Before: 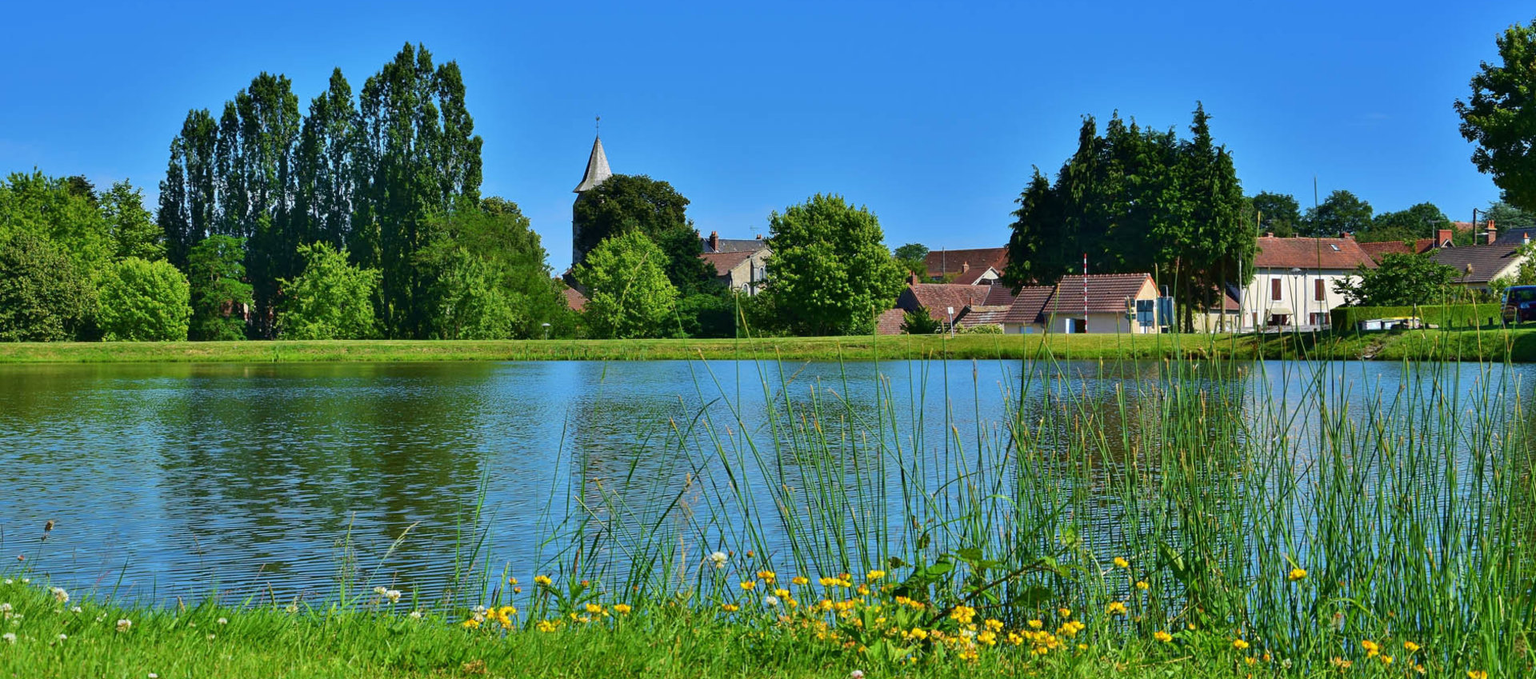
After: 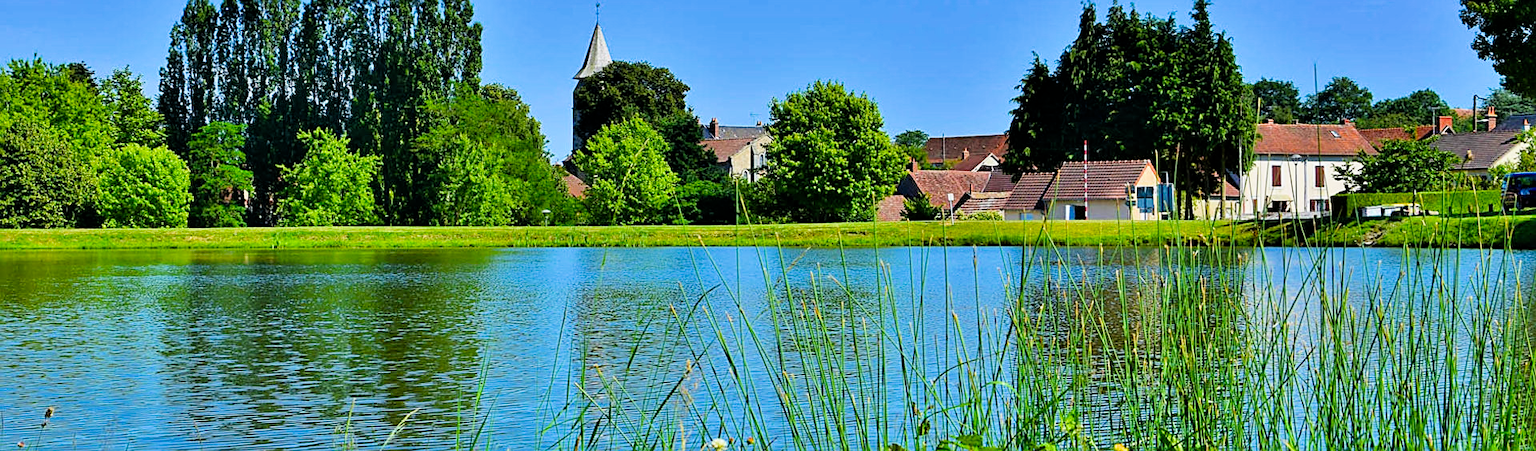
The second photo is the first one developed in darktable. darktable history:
exposure: black level correction 0, exposure 0.7 EV, compensate exposure bias true, compensate highlight preservation false
sharpen: on, module defaults
crop: top 16.727%, bottom 16.727%
filmic rgb: black relative exposure -7.75 EV, white relative exposure 4.4 EV, threshold 3 EV, target black luminance 0%, hardness 3.76, latitude 50.51%, contrast 1.074, highlights saturation mix 10%, shadows ↔ highlights balance -0.22%, color science v4 (2020), enable highlight reconstruction true
